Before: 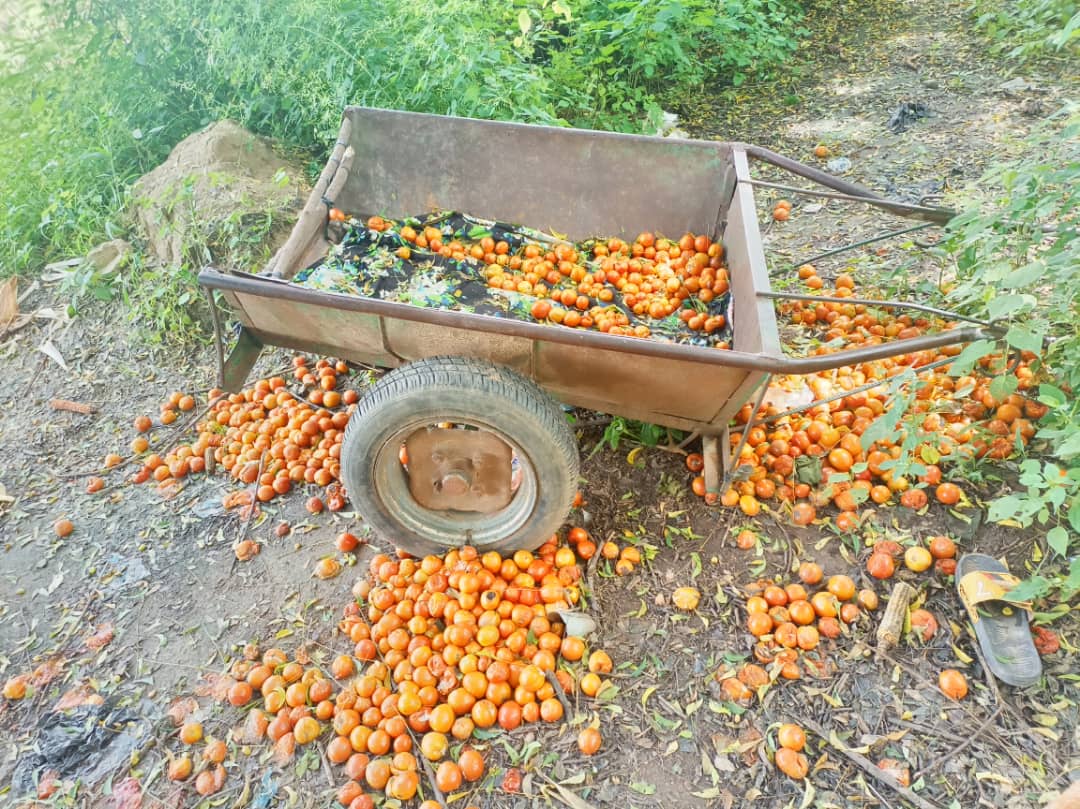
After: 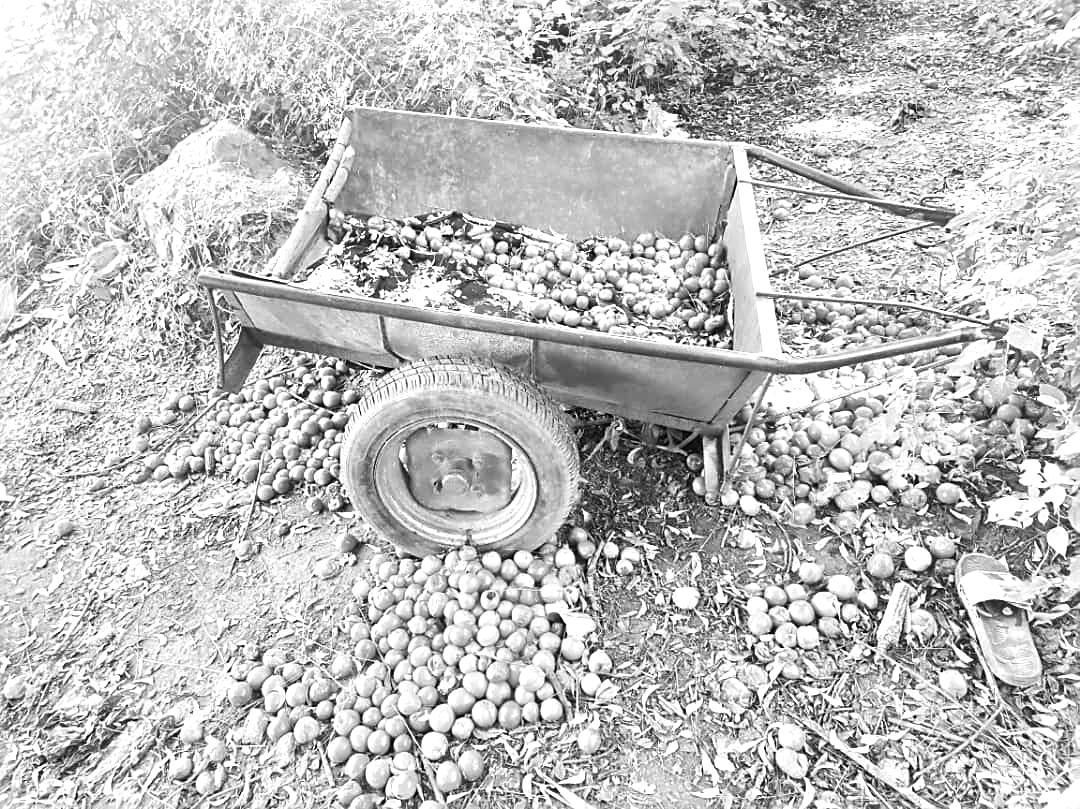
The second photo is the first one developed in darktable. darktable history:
exposure: compensate highlight preservation false
white balance: red 0.925, blue 1.046
monochrome: on, module defaults
sharpen: on, module defaults
levels: levels [0, 0.476, 0.951]
tone equalizer: -8 EV -0.75 EV, -7 EV -0.7 EV, -6 EV -0.6 EV, -5 EV -0.4 EV, -3 EV 0.4 EV, -2 EV 0.6 EV, -1 EV 0.7 EV, +0 EV 0.75 EV, edges refinement/feathering 500, mask exposure compensation -1.57 EV, preserve details no
